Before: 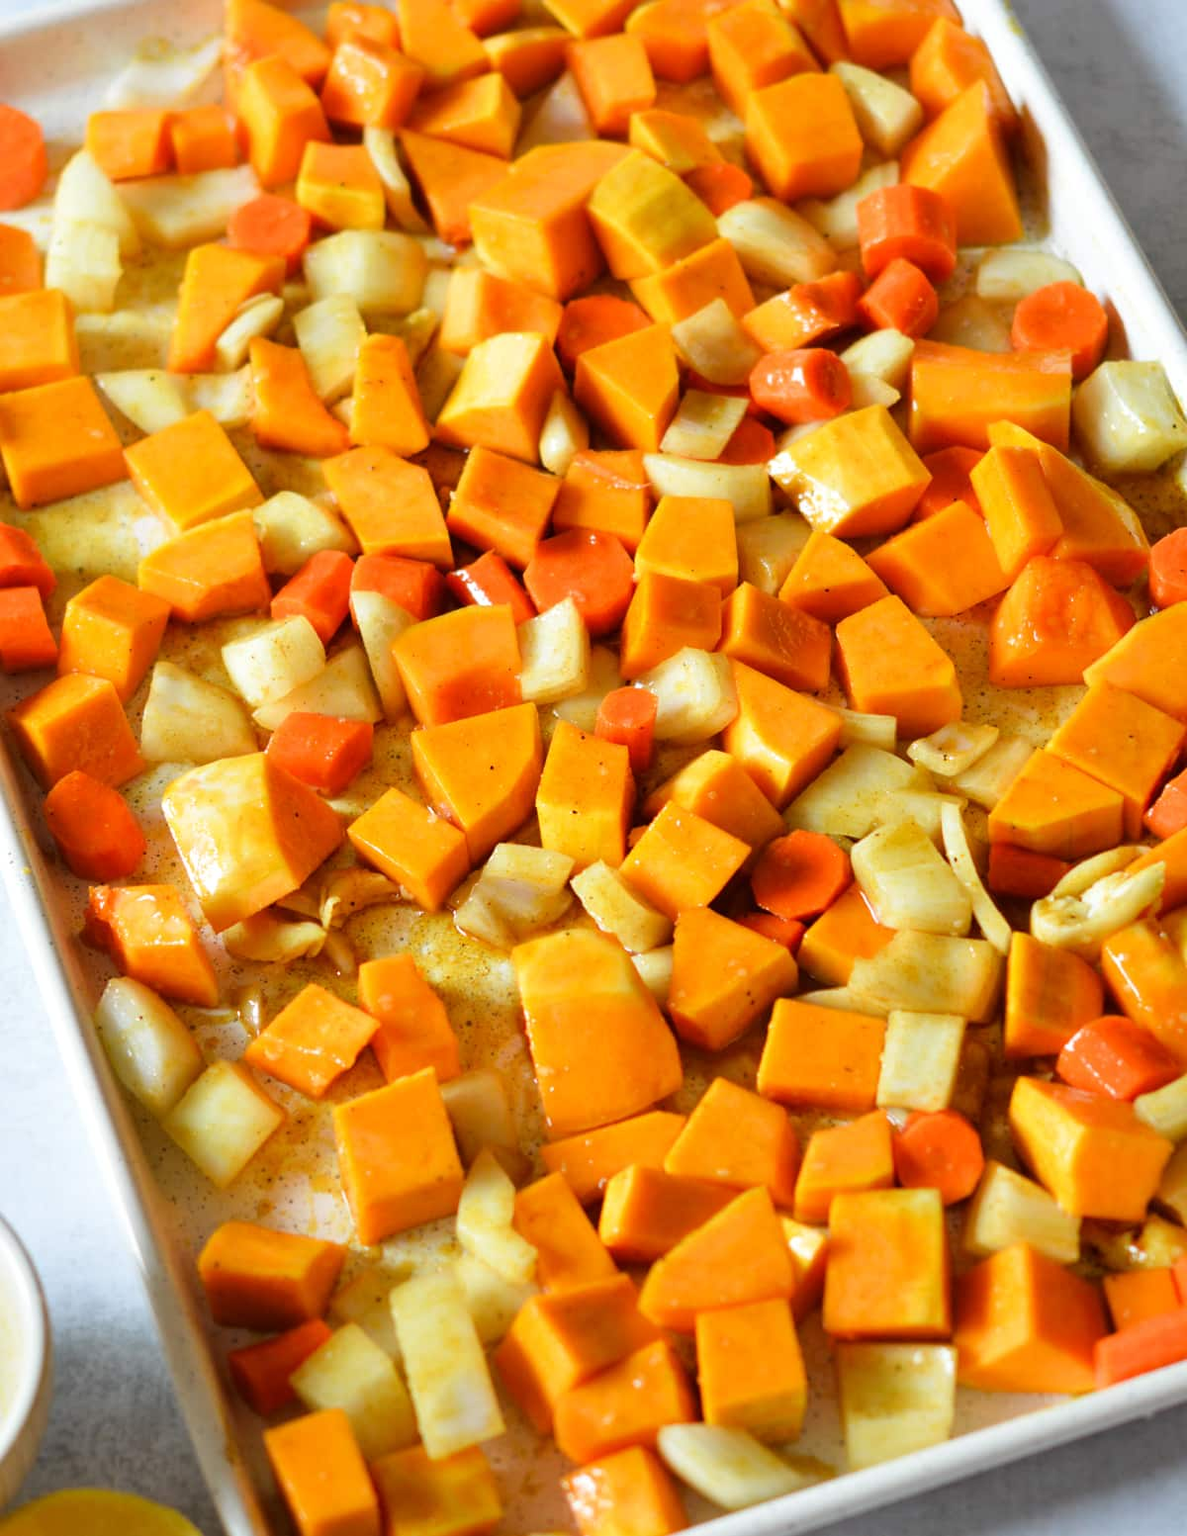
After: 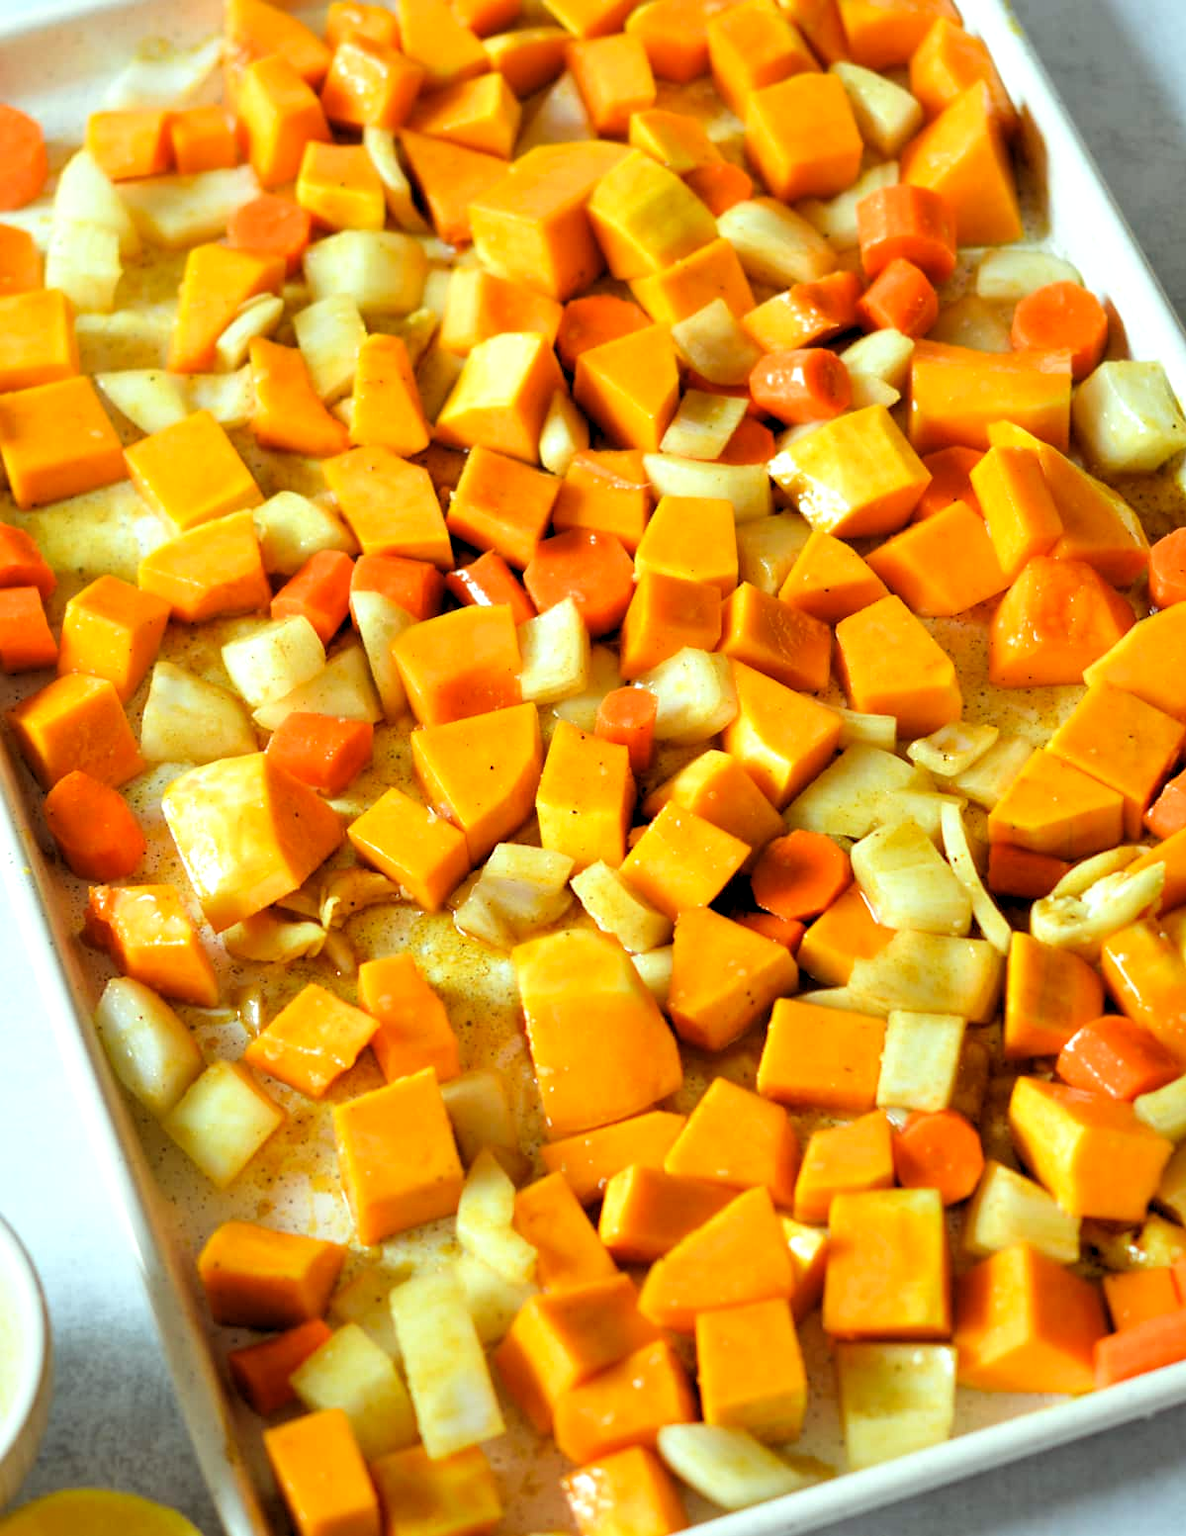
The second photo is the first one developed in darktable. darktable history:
color correction: highlights a* -8, highlights b* 3.1
rgb levels: levels [[0.01, 0.419, 0.839], [0, 0.5, 1], [0, 0.5, 1]]
